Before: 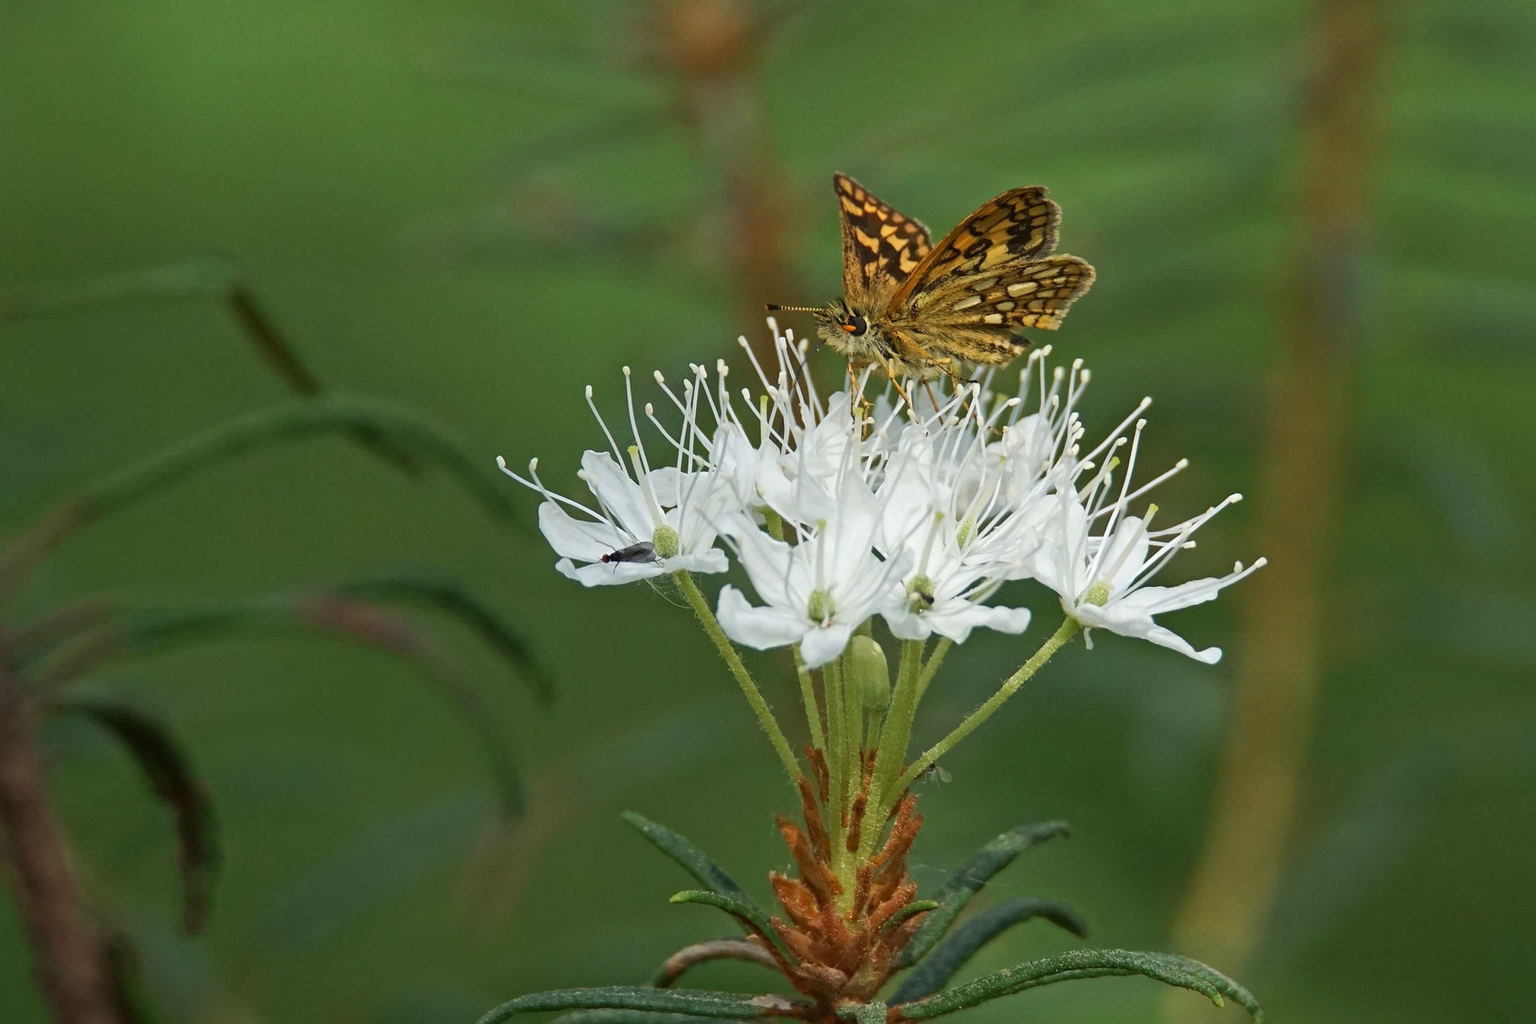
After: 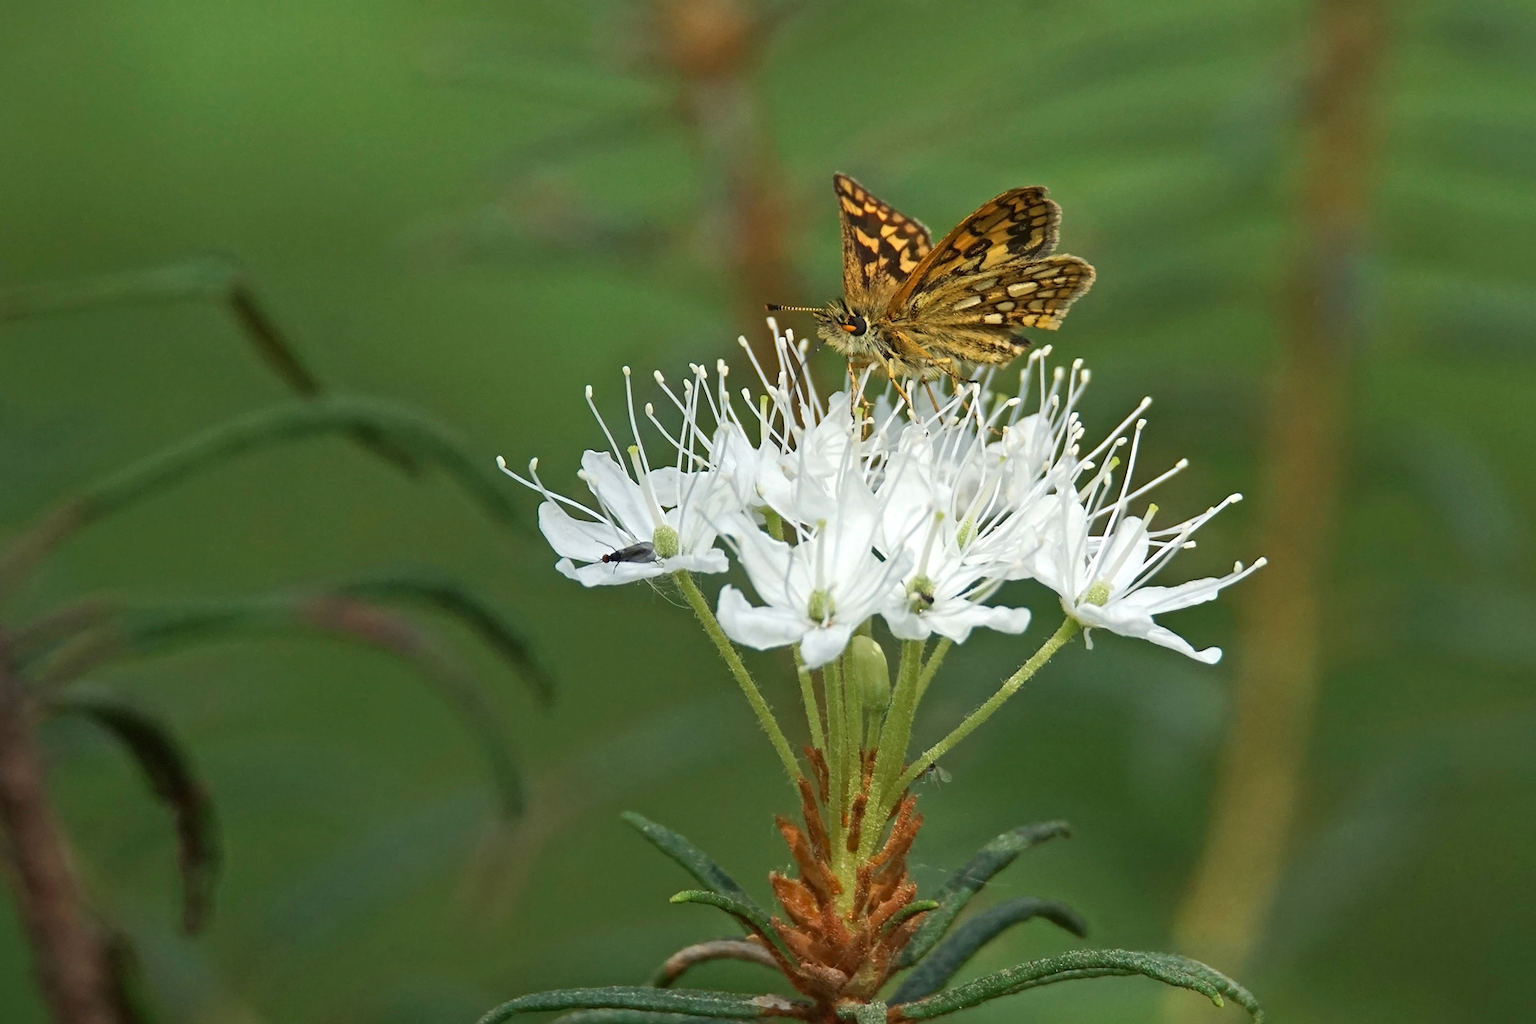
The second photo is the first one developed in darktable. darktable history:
exposure: exposure 0.227 EV, compensate highlight preservation false
